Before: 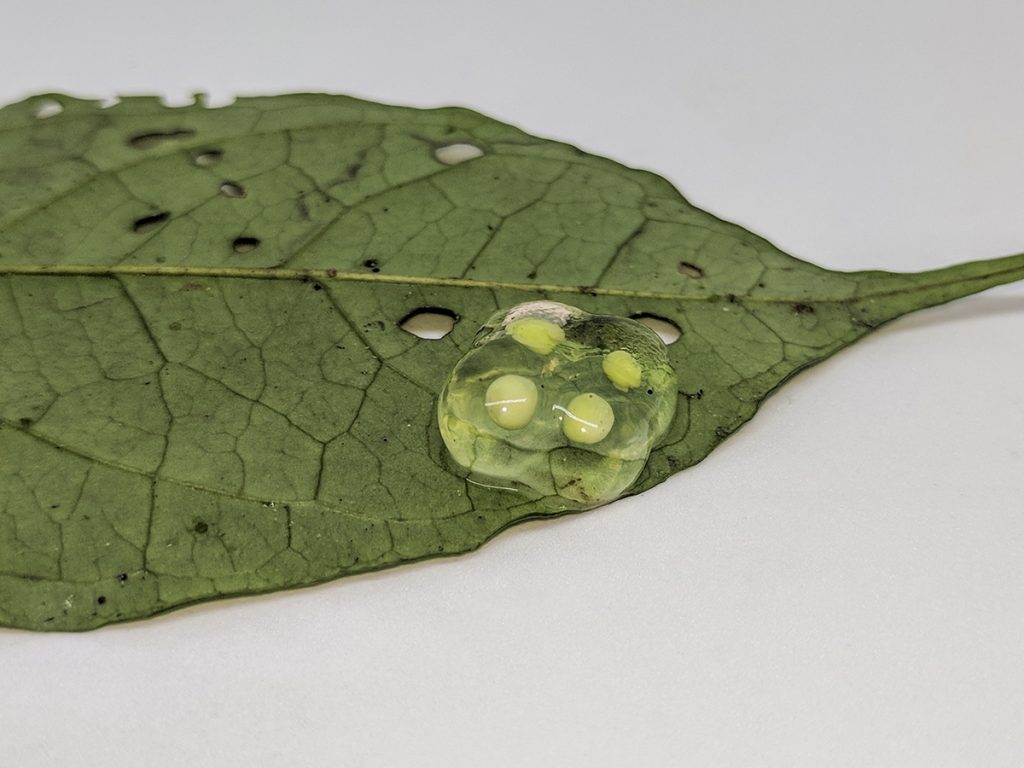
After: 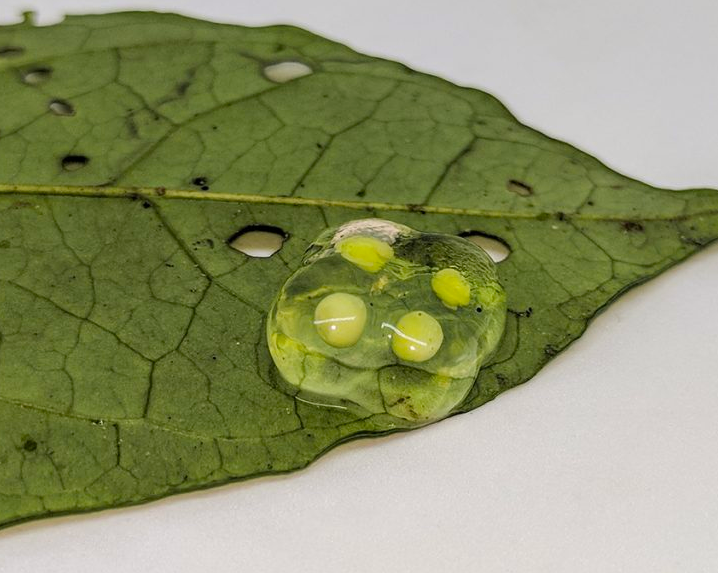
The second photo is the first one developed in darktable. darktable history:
crop and rotate: left 16.742%, top 10.775%, right 13.054%, bottom 14.612%
color balance rgb: shadows lift › chroma 1.042%, shadows lift › hue 214.97°, power › chroma 0.244%, power › hue 61.03°, perceptual saturation grading › global saturation 30.462%
color correction: highlights b* -0.002
color calibration: illuminant same as pipeline (D50), adaptation XYZ, x 0.346, y 0.357, temperature 5004.36 K
